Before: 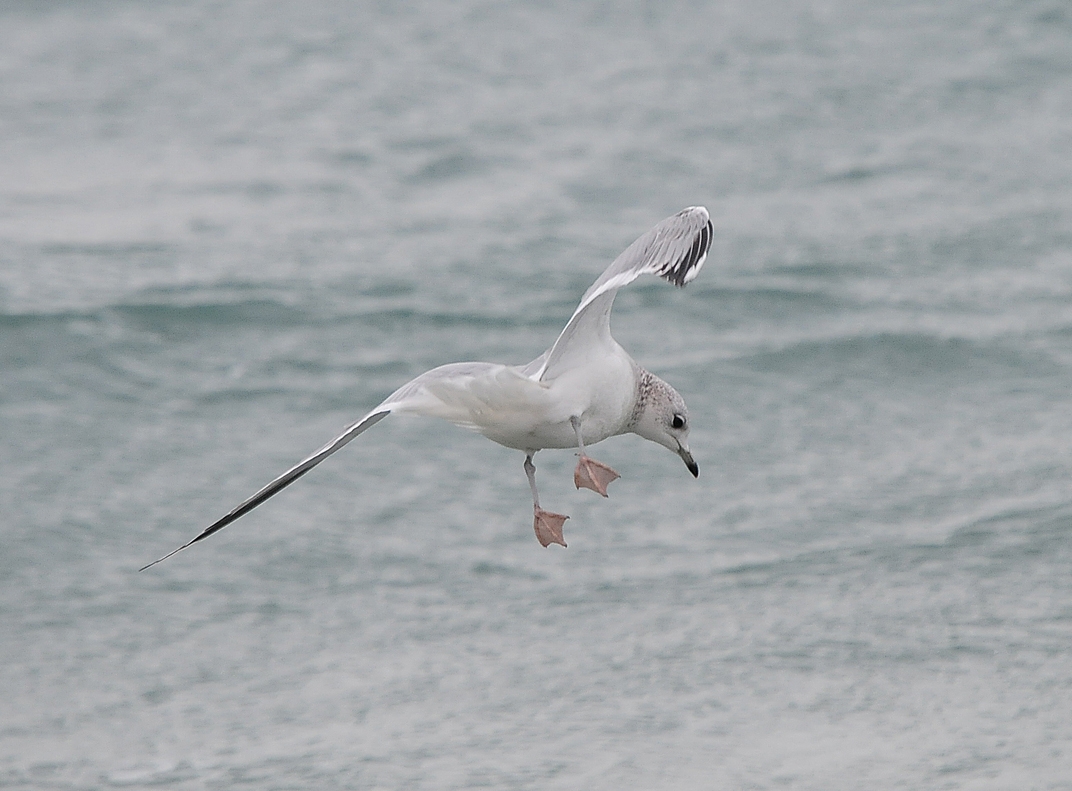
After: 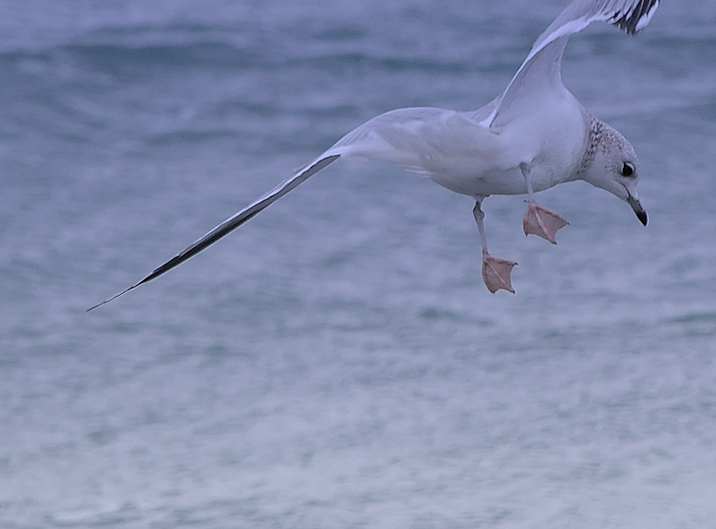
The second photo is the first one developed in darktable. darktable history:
exposure: exposure -0.116 EV, compensate exposure bias true, compensate highlight preservation false
white balance: red 0.967, blue 1.119, emerald 0.756
crop and rotate: angle -0.82°, left 3.85%, top 31.828%, right 27.992%
graduated density: hue 238.83°, saturation 50%
